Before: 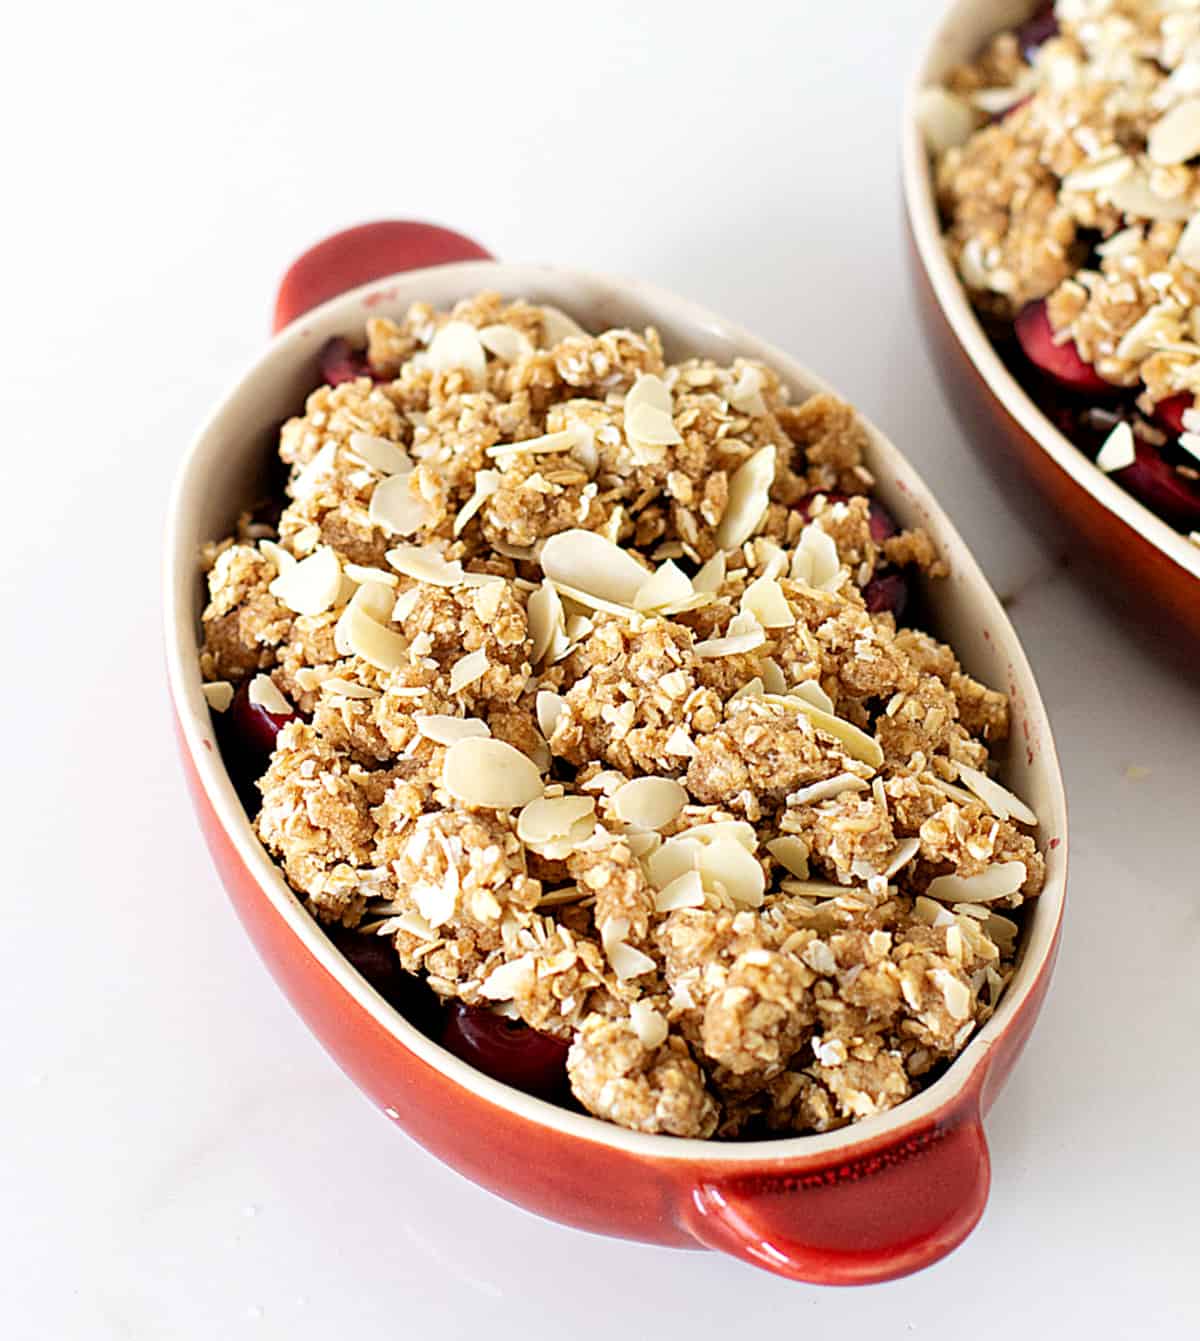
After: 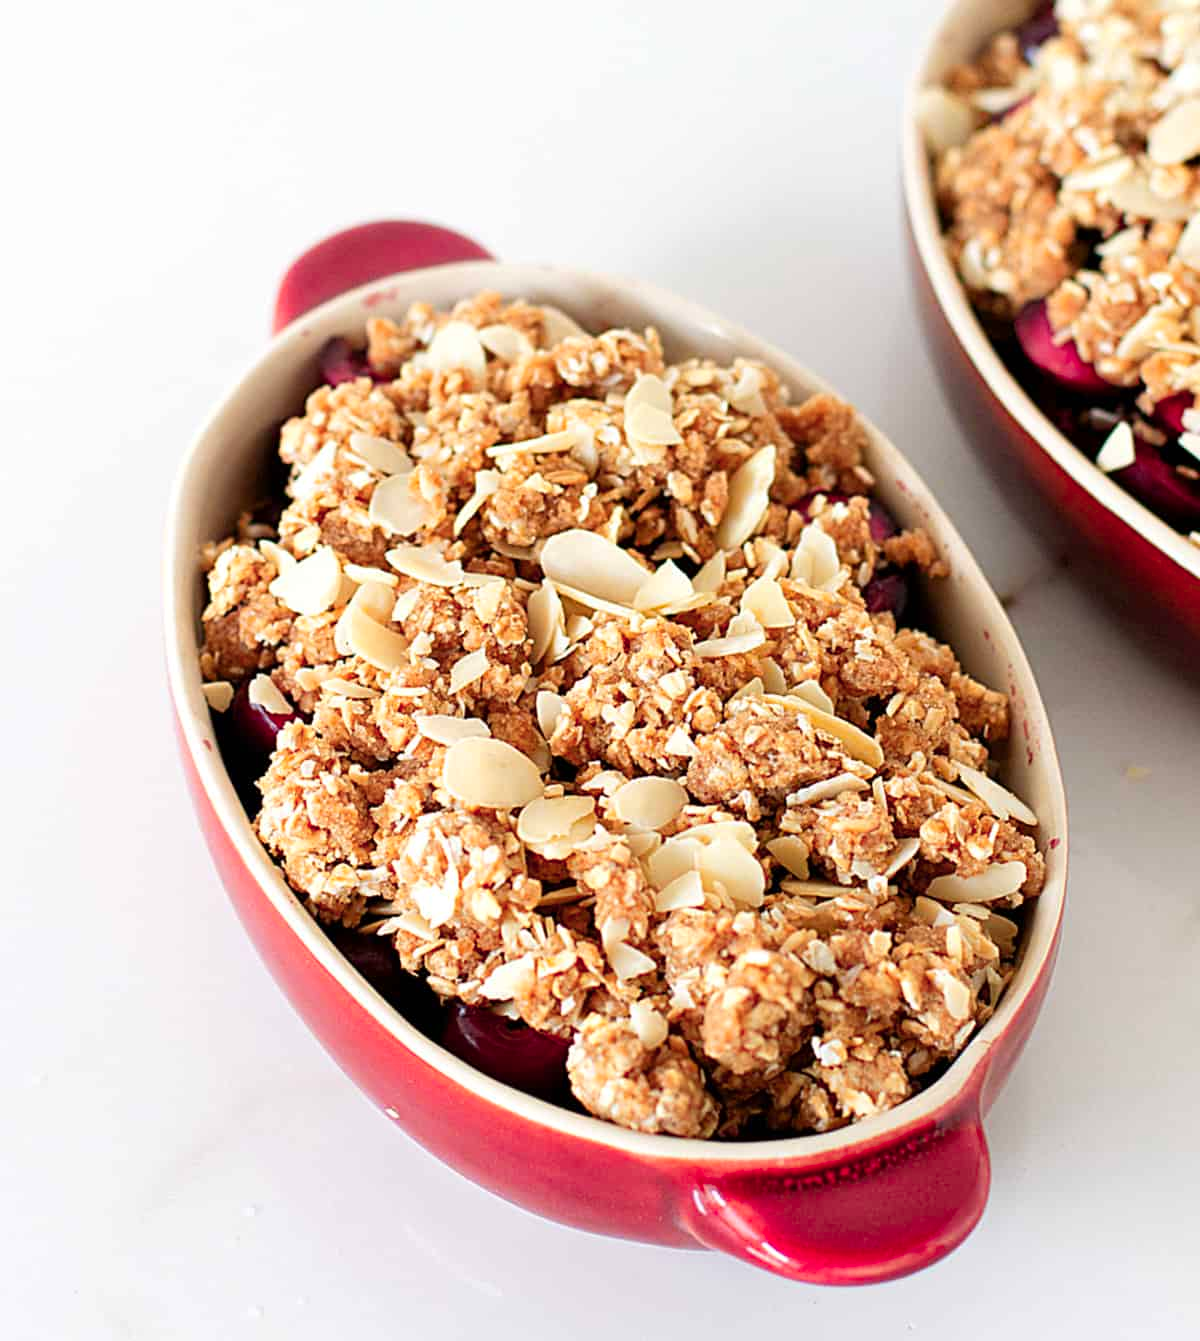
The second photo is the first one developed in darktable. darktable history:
color zones: curves: ch1 [(0.235, 0.558) (0.75, 0.5)]; ch2 [(0.25, 0.462) (0.749, 0.457)], mix 21.92%
